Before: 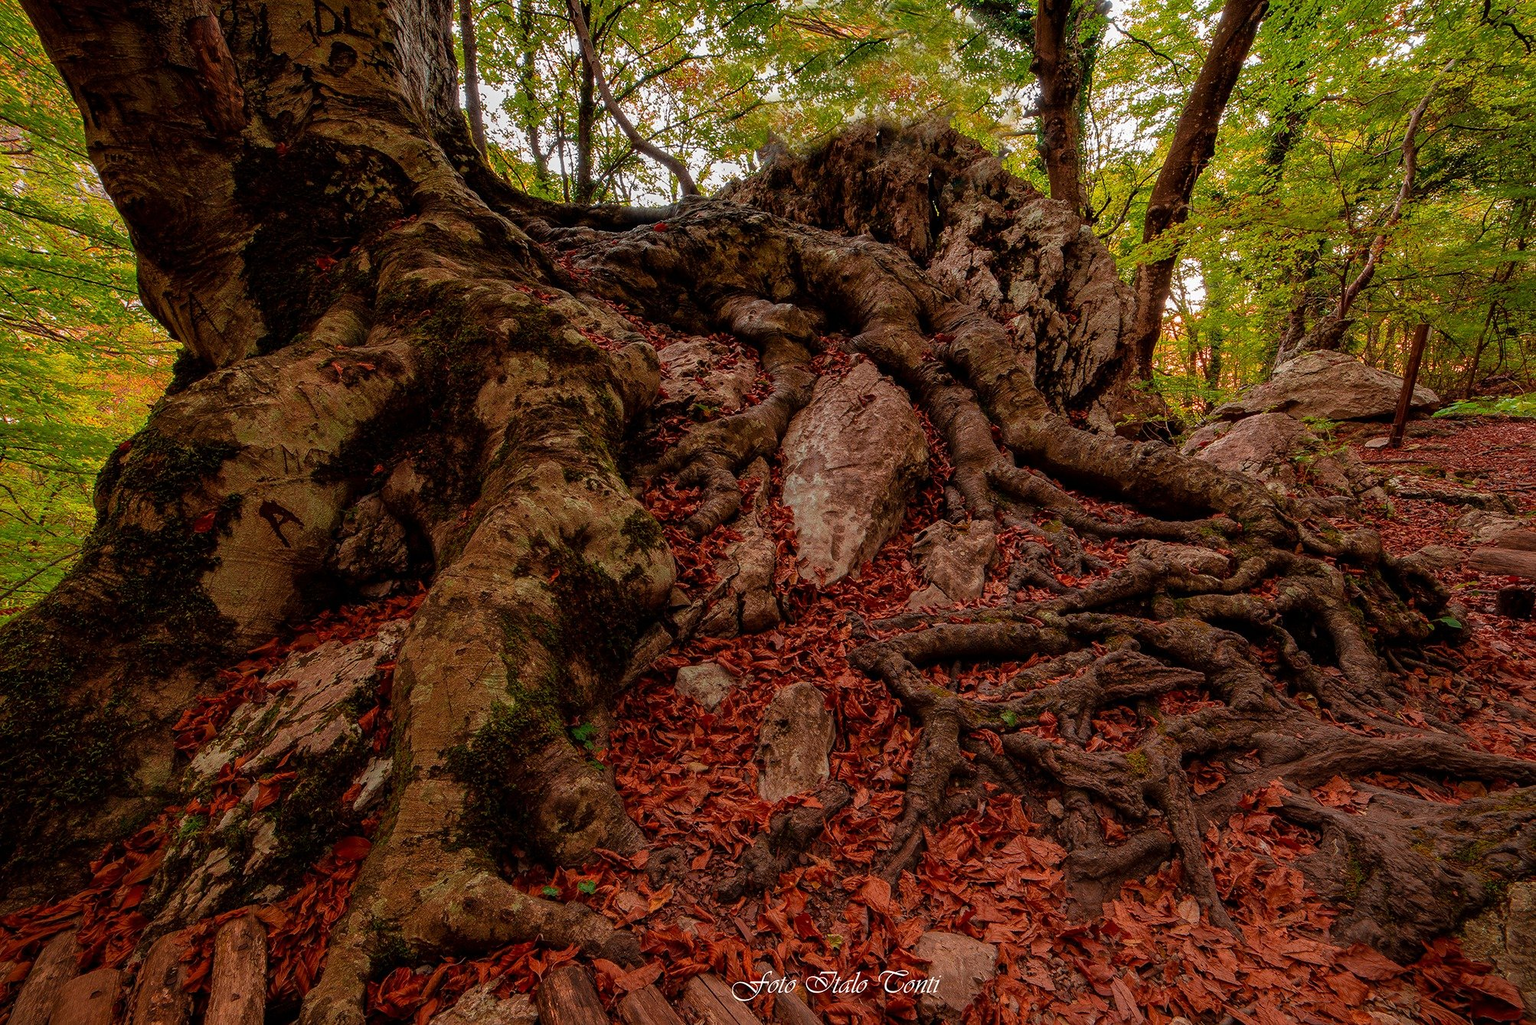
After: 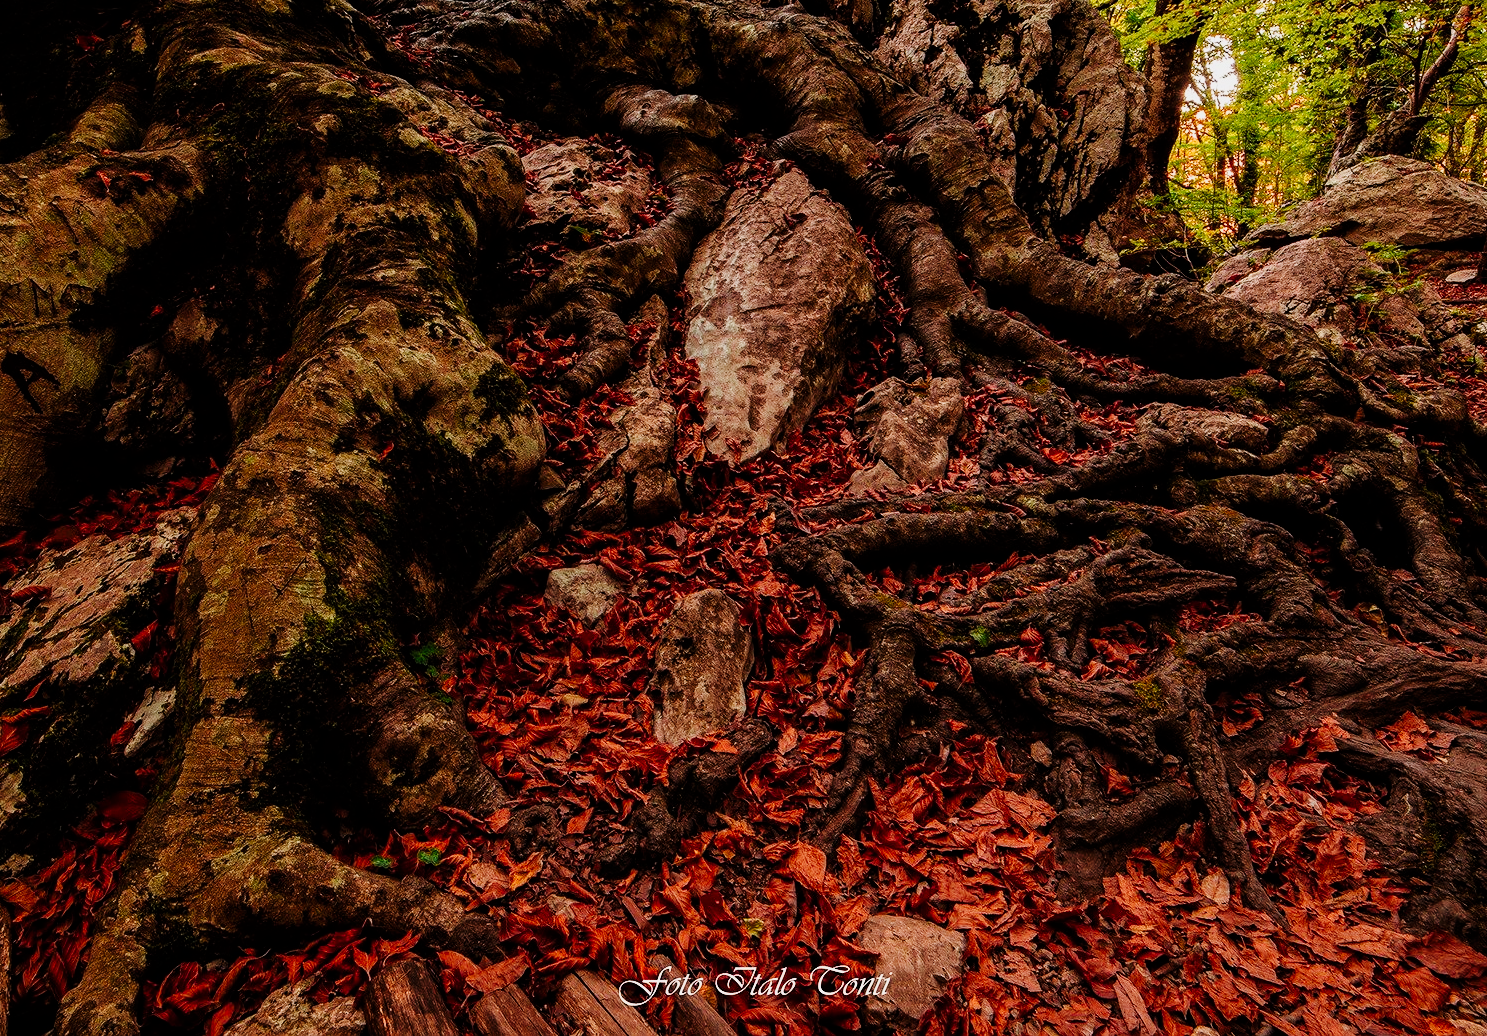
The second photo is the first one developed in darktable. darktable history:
tone curve: curves: ch0 [(0, 0) (0.042, 0.023) (0.157, 0.114) (0.302, 0.308) (0.44, 0.507) (0.607, 0.705) (0.824, 0.882) (1, 0.965)]; ch1 [(0, 0) (0.339, 0.334) (0.445, 0.419) (0.476, 0.454) (0.503, 0.501) (0.517, 0.513) (0.551, 0.567) (0.622, 0.662) (0.706, 0.741) (1, 1)]; ch2 [(0, 0) (0.327, 0.318) (0.417, 0.426) (0.46, 0.453) (0.502, 0.5) (0.514, 0.524) (0.547, 0.572) (0.615, 0.656) (0.717, 0.778) (1, 1)], preserve colors none
filmic rgb: black relative exposure -8.05 EV, white relative exposure 3.01 EV, threshold 3.02 EV, hardness 5.41, contrast 1.26, enable highlight reconstruction true
crop: left 16.825%, top 22.555%, right 9.005%
